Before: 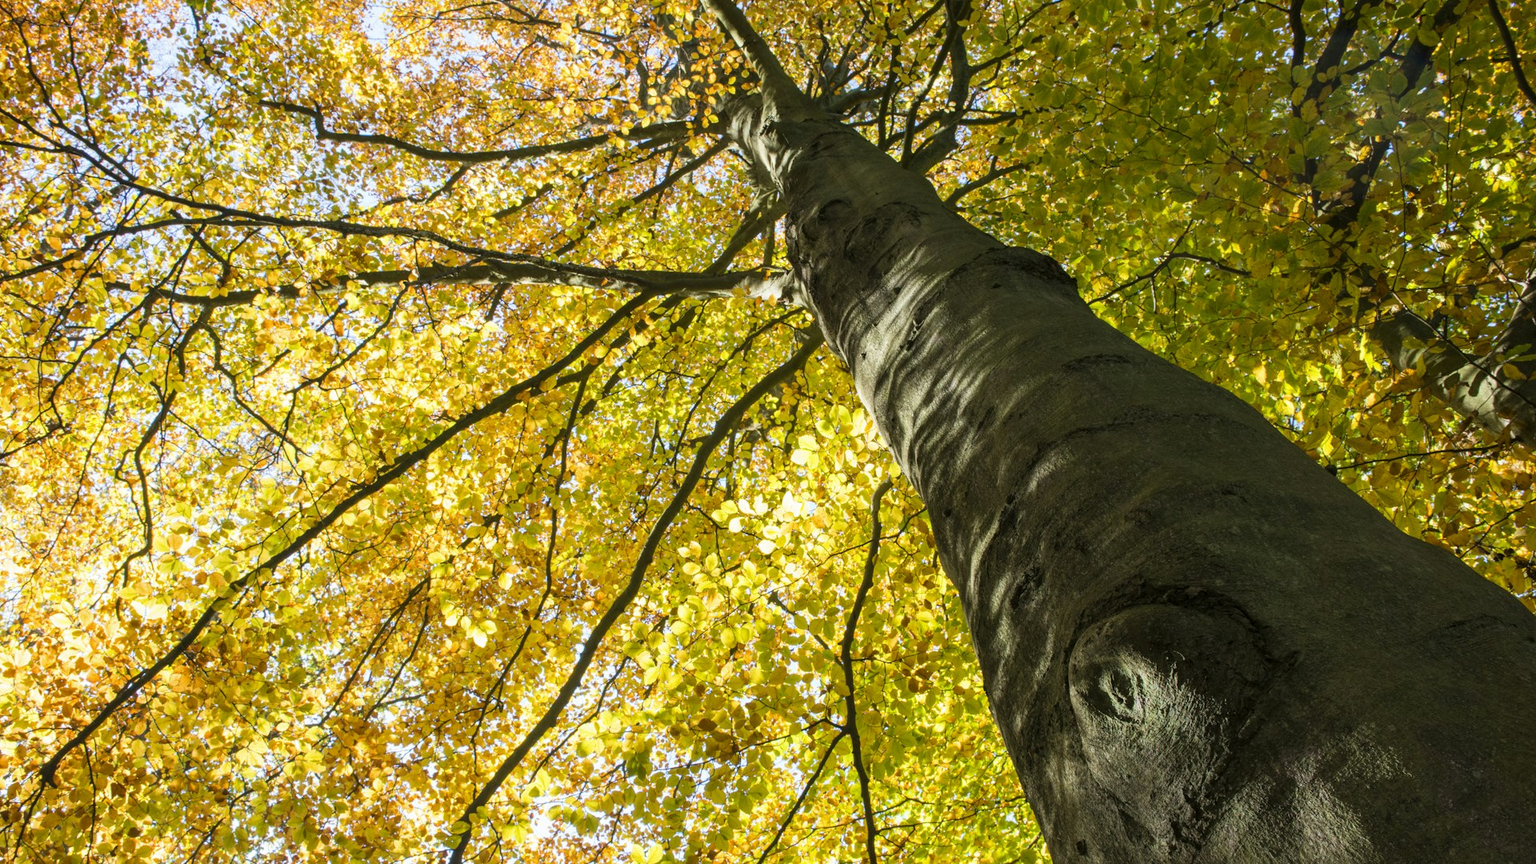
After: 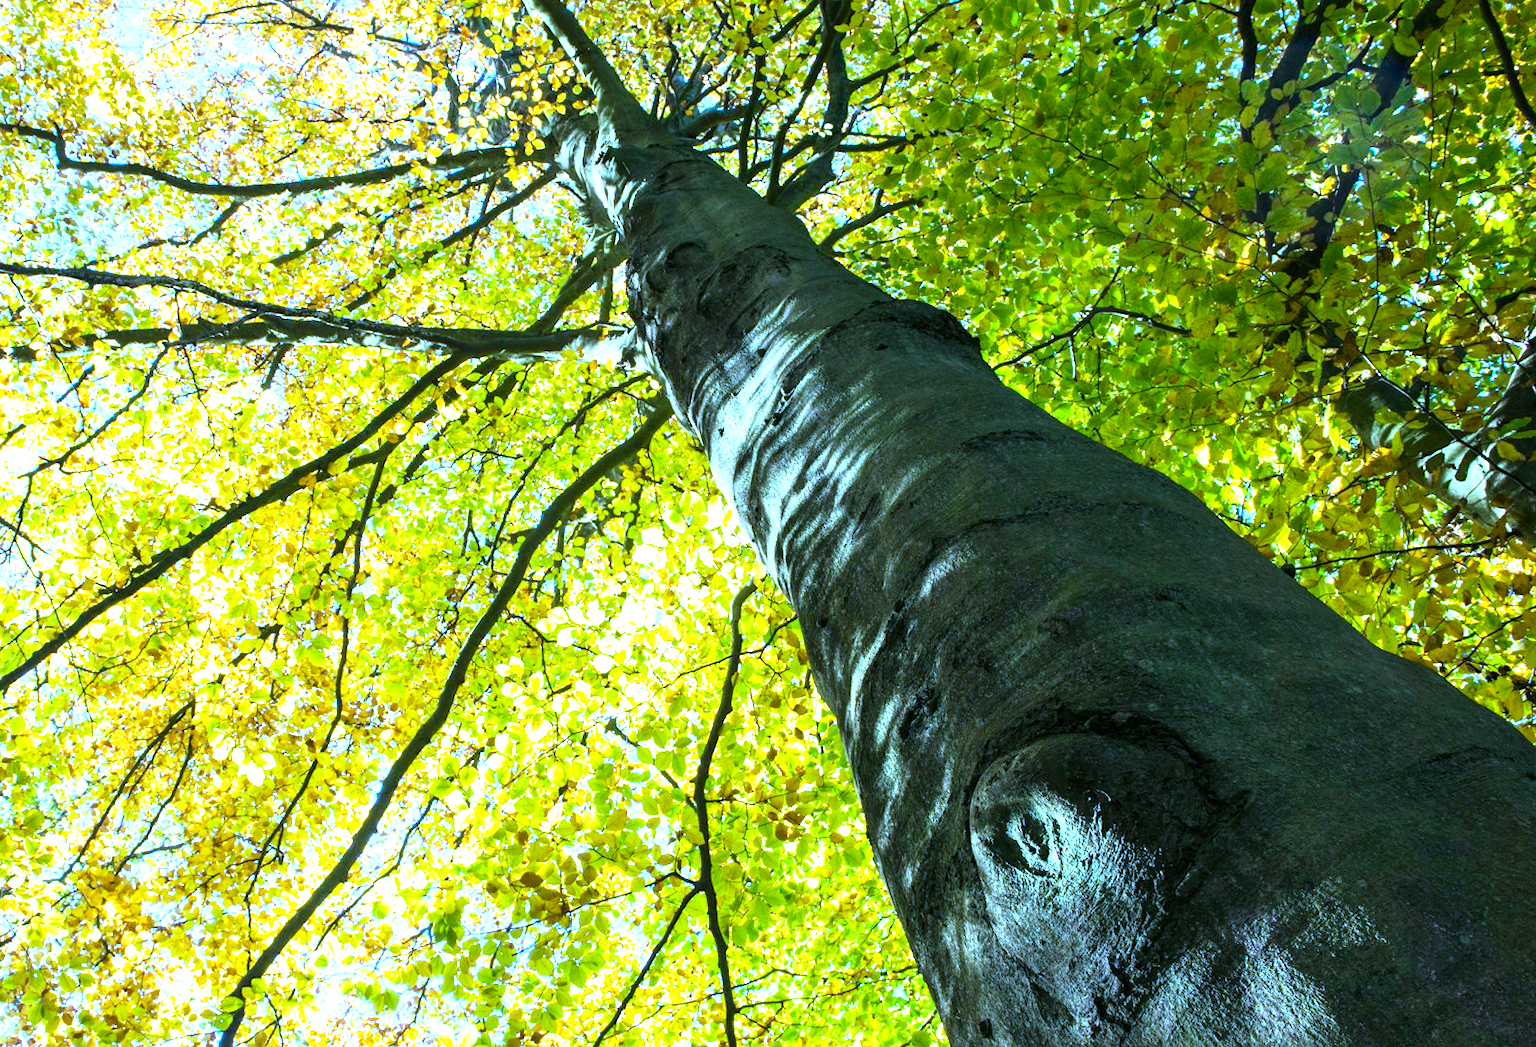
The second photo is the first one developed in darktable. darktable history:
white balance: red 0.766, blue 1.537
exposure: black level correction 0, exposure 1.1 EV, compensate exposure bias true, compensate highlight preservation false
crop: left 17.582%, bottom 0.031%
tone equalizer: -8 EV -0.417 EV, -7 EV -0.389 EV, -6 EV -0.333 EV, -5 EV -0.222 EV, -3 EV 0.222 EV, -2 EV 0.333 EV, -1 EV 0.389 EV, +0 EV 0.417 EV, edges refinement/feathering 500, mask exposure compensation -1.57 EV, preserve details no
